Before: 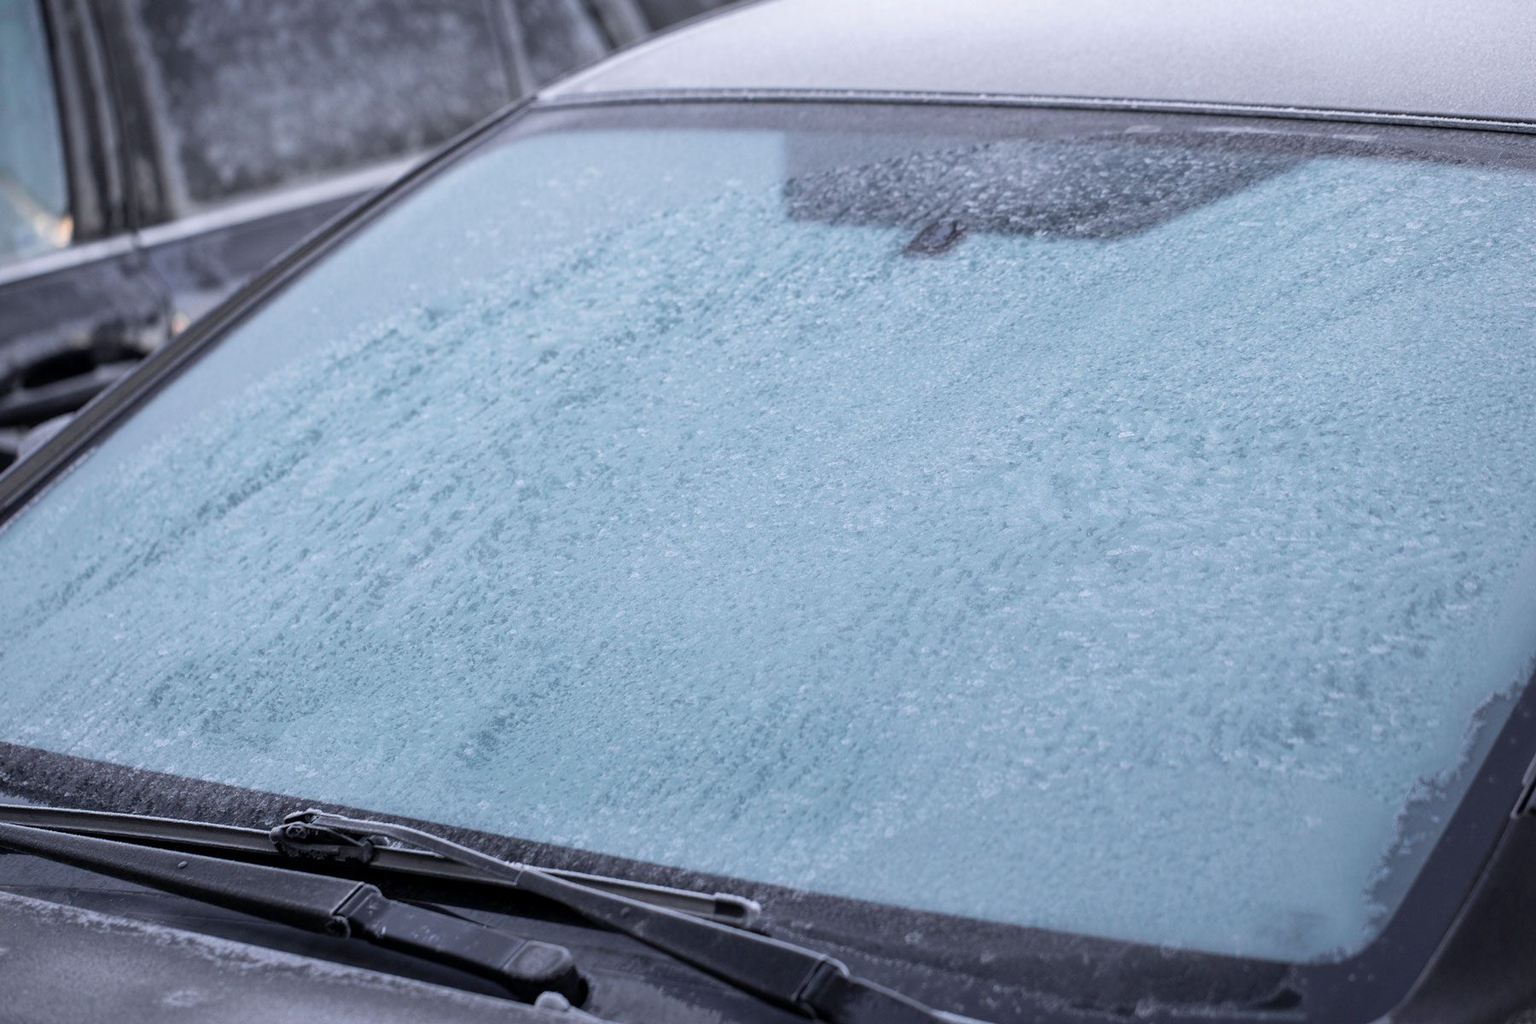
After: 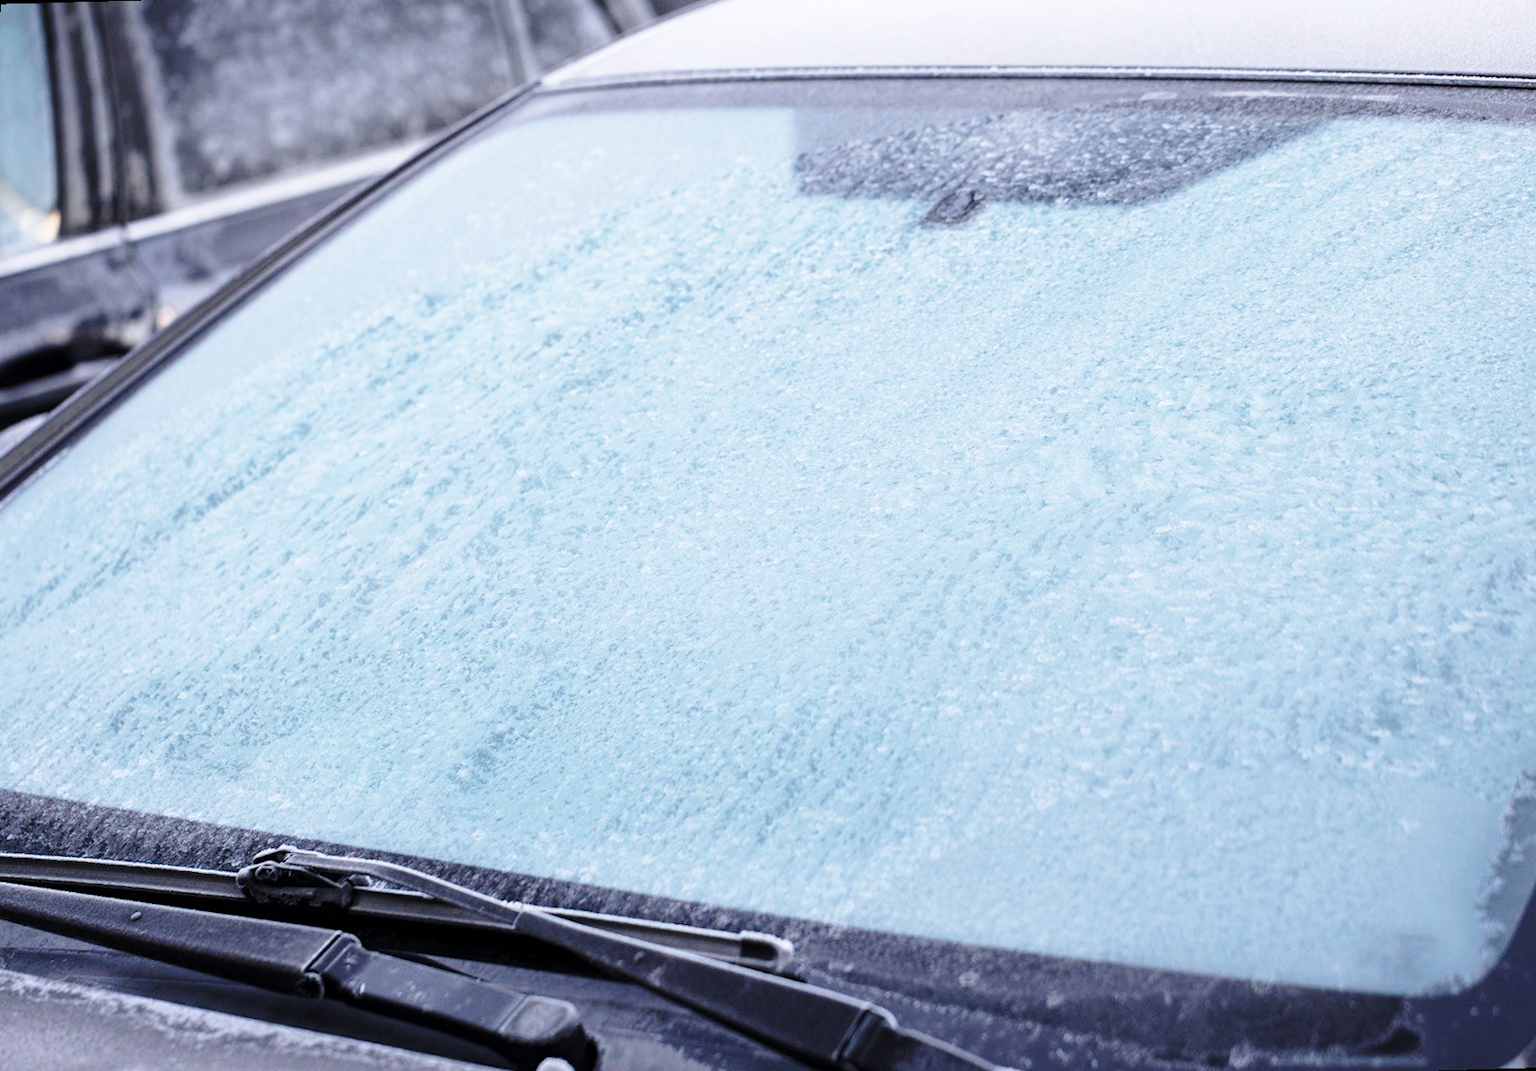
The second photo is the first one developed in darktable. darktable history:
base curve: curves: ch0 [(0, 0) (0.036, 0.037) (0.121, 0.228) (0.46, 0.76) (0.859, 0.983) (1, 1)], preserve colors none
rotate and perspective: rotation -1.68°, lens shift (vertical) -0.146, crop left 0.049, crop right 0.912, crop top 0.032, crop bottom 0.96
